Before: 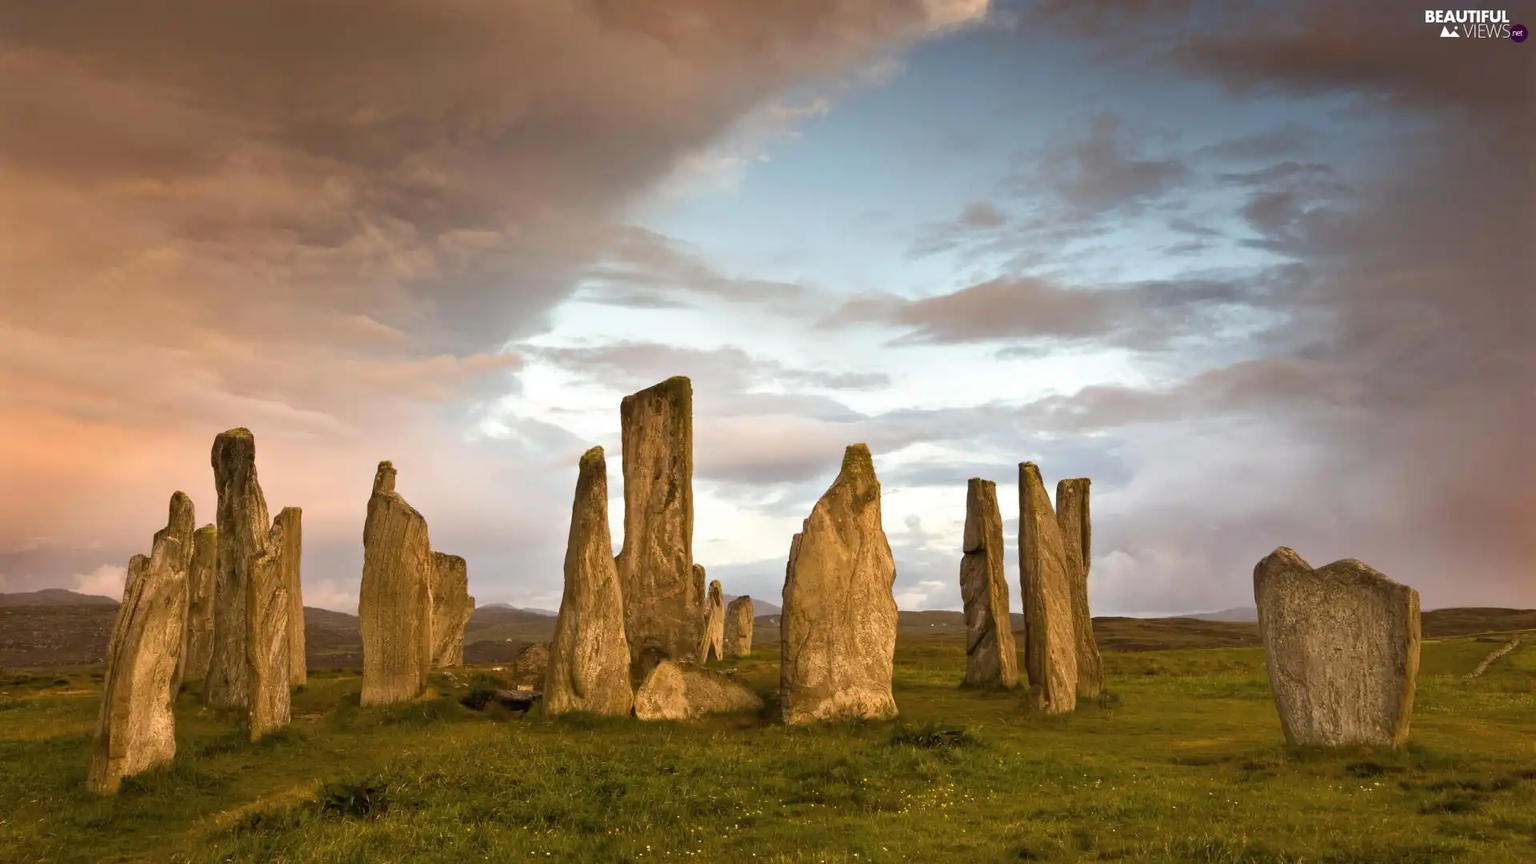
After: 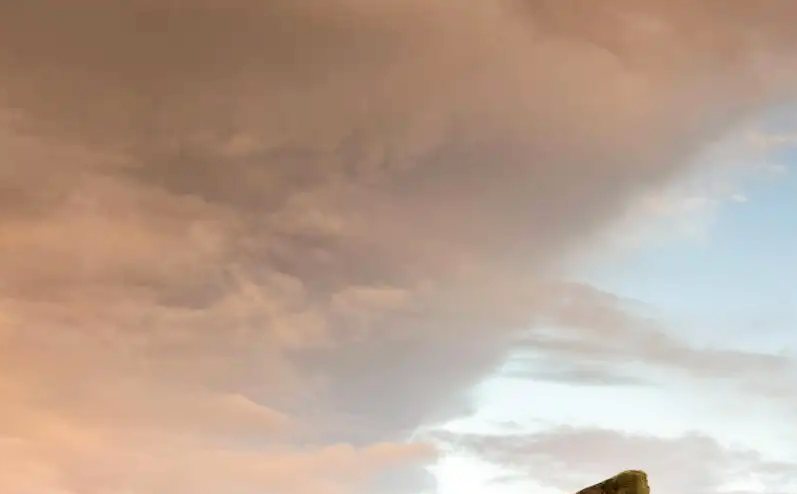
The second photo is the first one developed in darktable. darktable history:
tone curve: curves: ch0 [(0, 0) (0.003, 0.009) (0.011, 0.009) (0.025, 0.01) (0.044, 0.02) (0.069, 0.032) (0.1, 0.048) (0.136, 0.092) (0.177, 0.153) (0.224, 0.217) (0.277, 0.306) (0.335, 0.402) (0.399, 0.488) (0.468, 0.574) (0.543, 0.648) (0.623, 0.716) (0.709, 0.783) (0.801, 0.851) (0.898, 0.92) (1, 1)], color space Lab, independent channels, preserve colors none
crop and rotate: left 11.259%, top 0.07%, right 47.189%, bottom 54.126%
